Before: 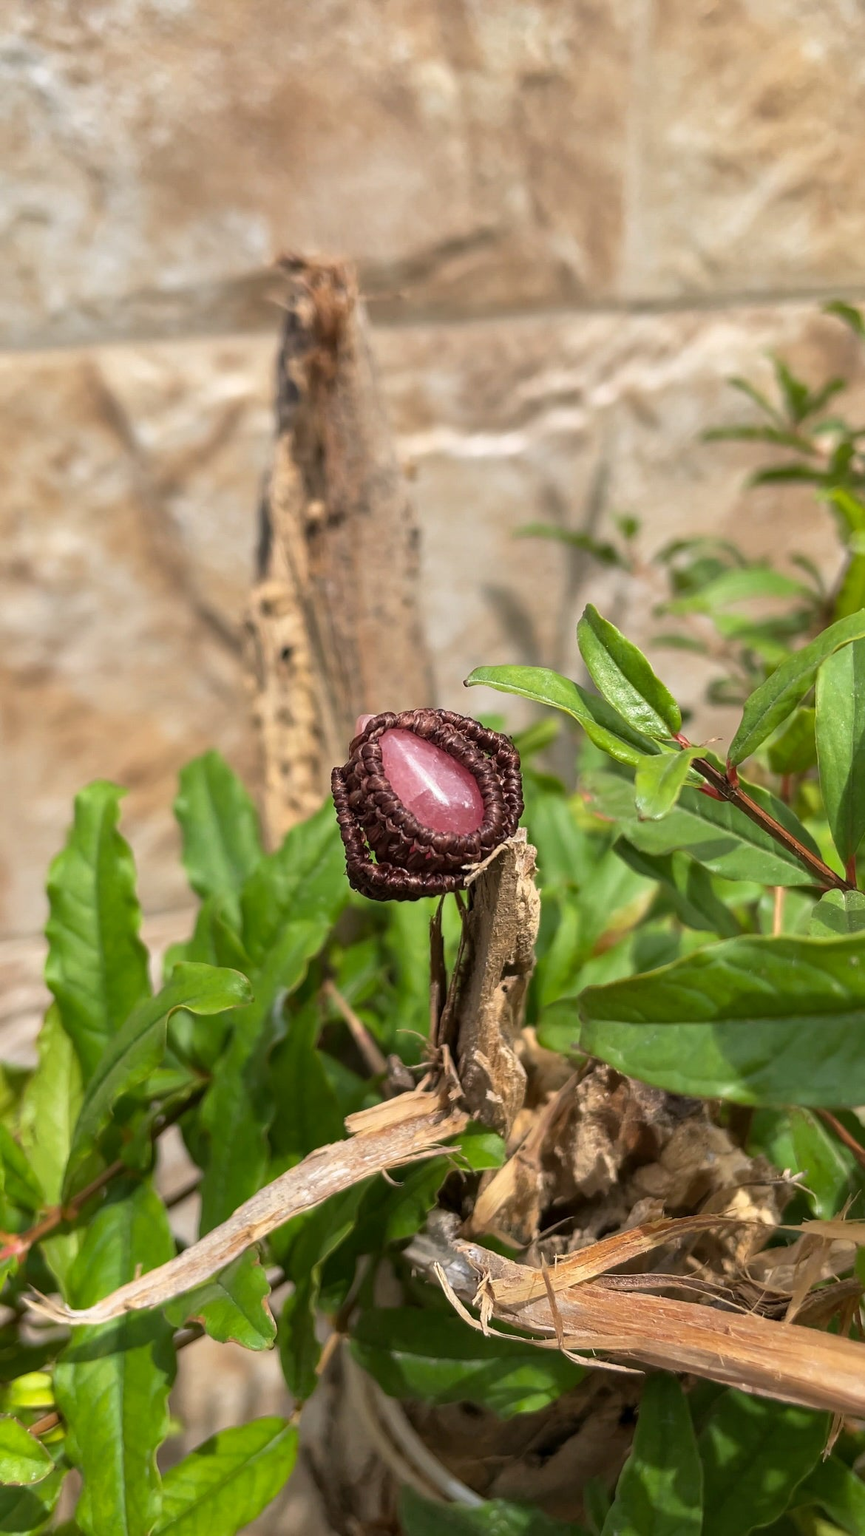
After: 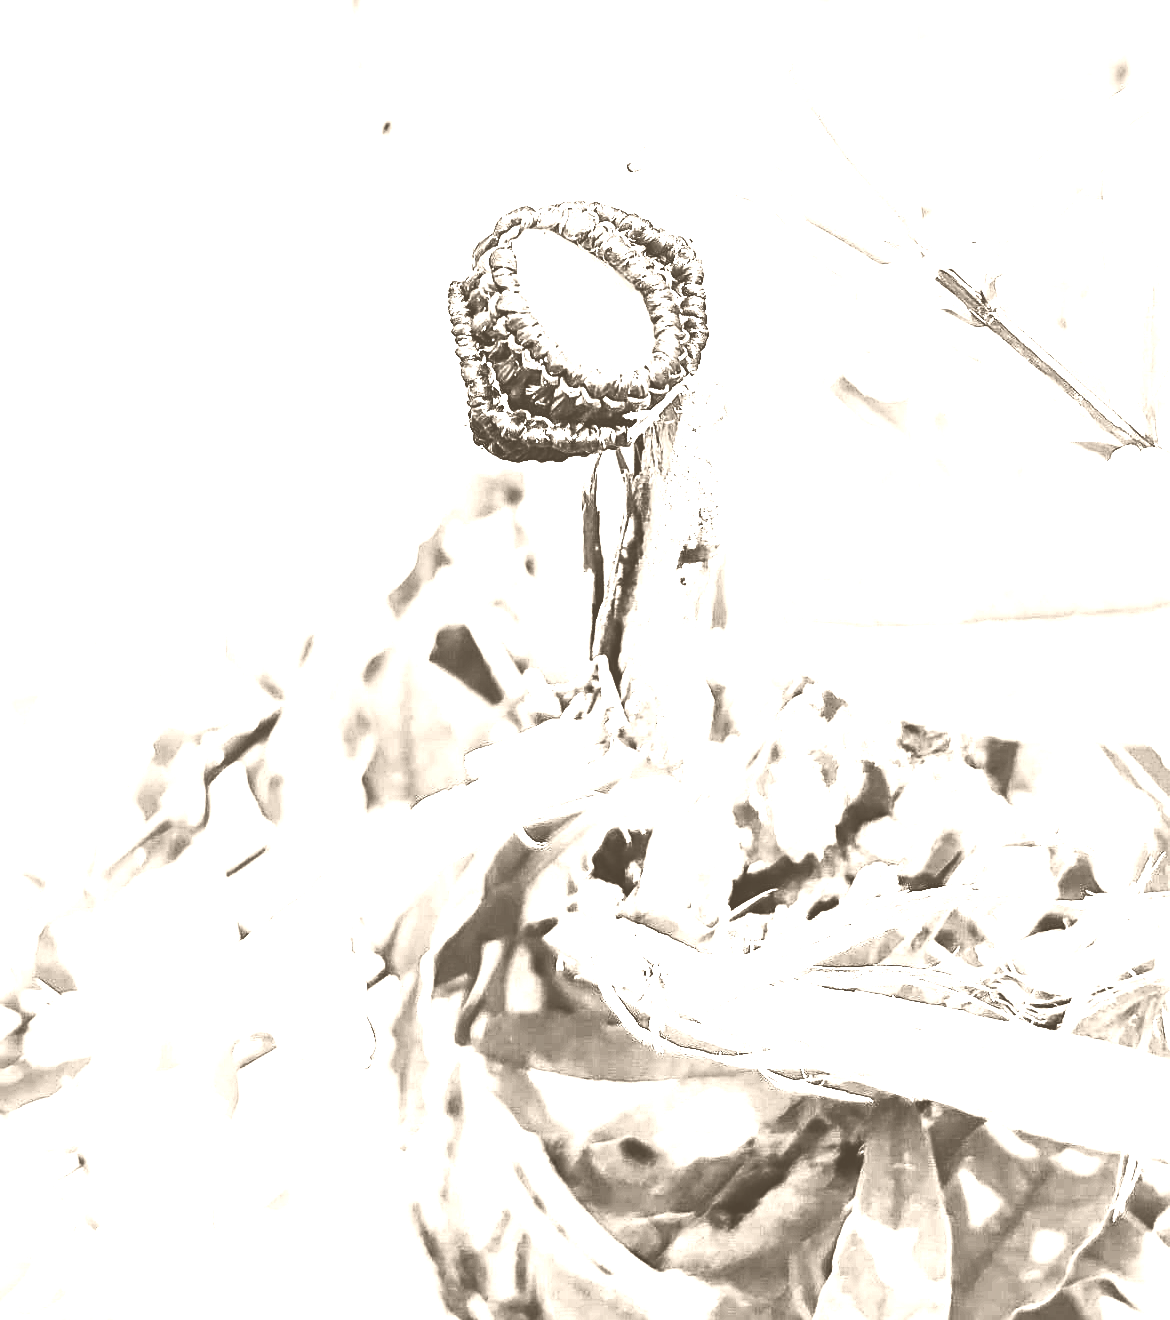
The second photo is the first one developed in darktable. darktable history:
white balance: emerald 1
haze removal: compatibility mode true, adaptive false
tone equalizer: -7 EV 0.15 EV, -6 EV 0.6 EV, -5 EV 1.15 EV, -4 EV 1.33 EV, -3 EV 1.15 EV, -2 EV 0.6 EV, -1 EV 0.15 EV, mask exposure compensation -0.5 EV
base curve: curves: ch0 [(0, 0) (0.025, 0.046) (0.112, 0.277) (0.467, 0.74) (0.814, 0.929) (1, 0.942)]
contrast brightness saturation: contrast 0.39, brightness 0.1
crop and rotate: top 36.435%
colorize: hue 34.49°, saturation 35.33%, source mix 100%, version 1
sharpen: on, module defaults
